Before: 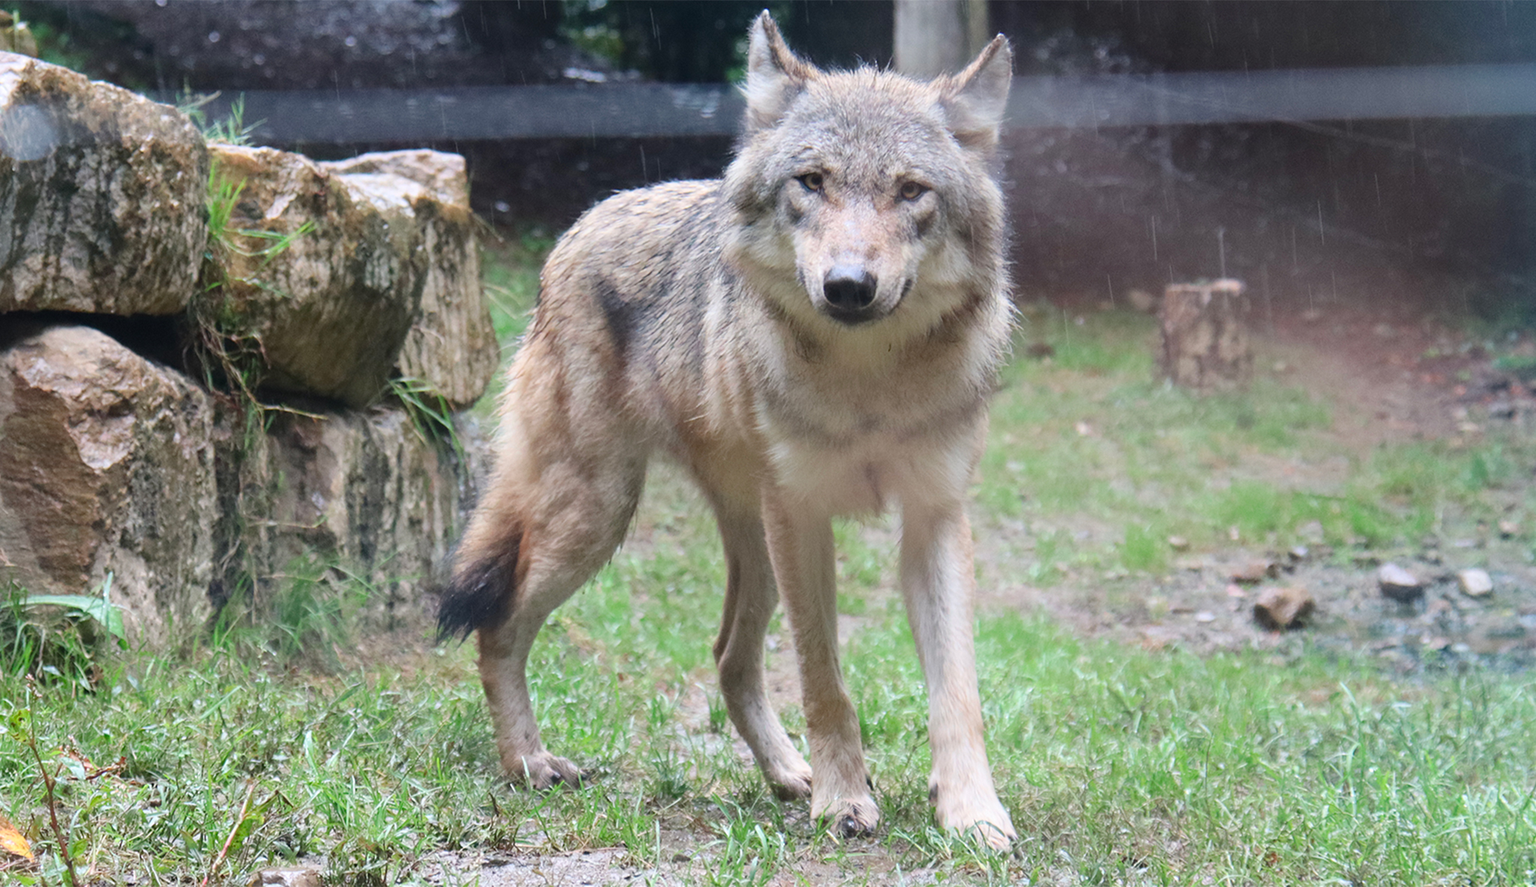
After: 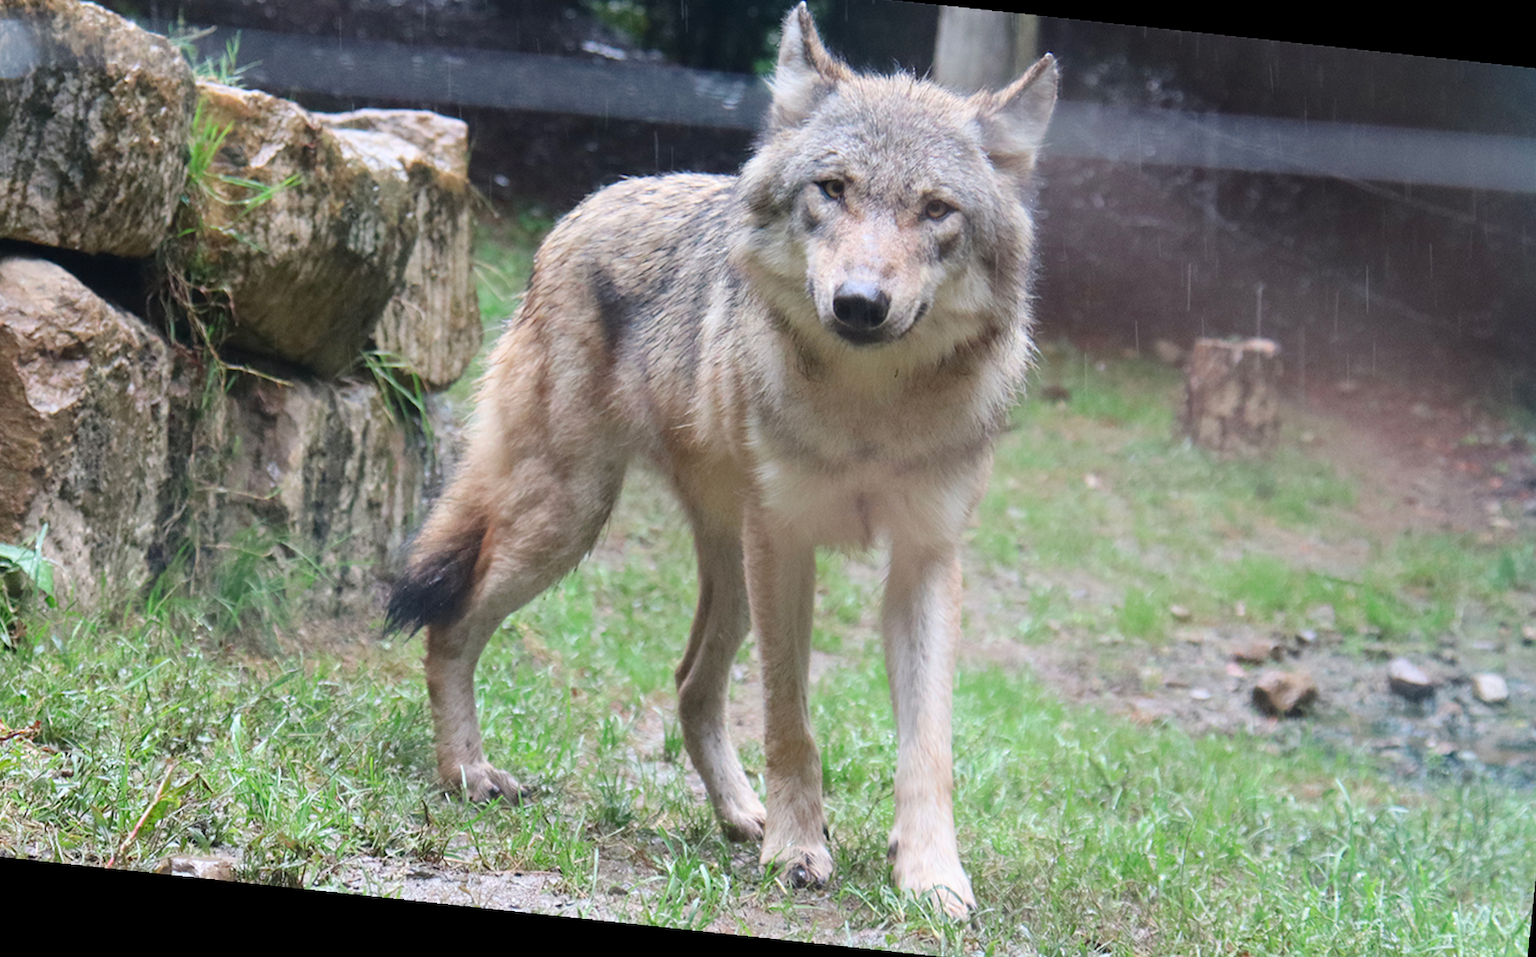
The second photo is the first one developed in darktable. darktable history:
crop and rotate: angle -1.96°, left 3.097%, top 4.154%, right 1.586%, bottom 0.529%
rotate and perspective: rotation 4.1°, automatic cropping off
